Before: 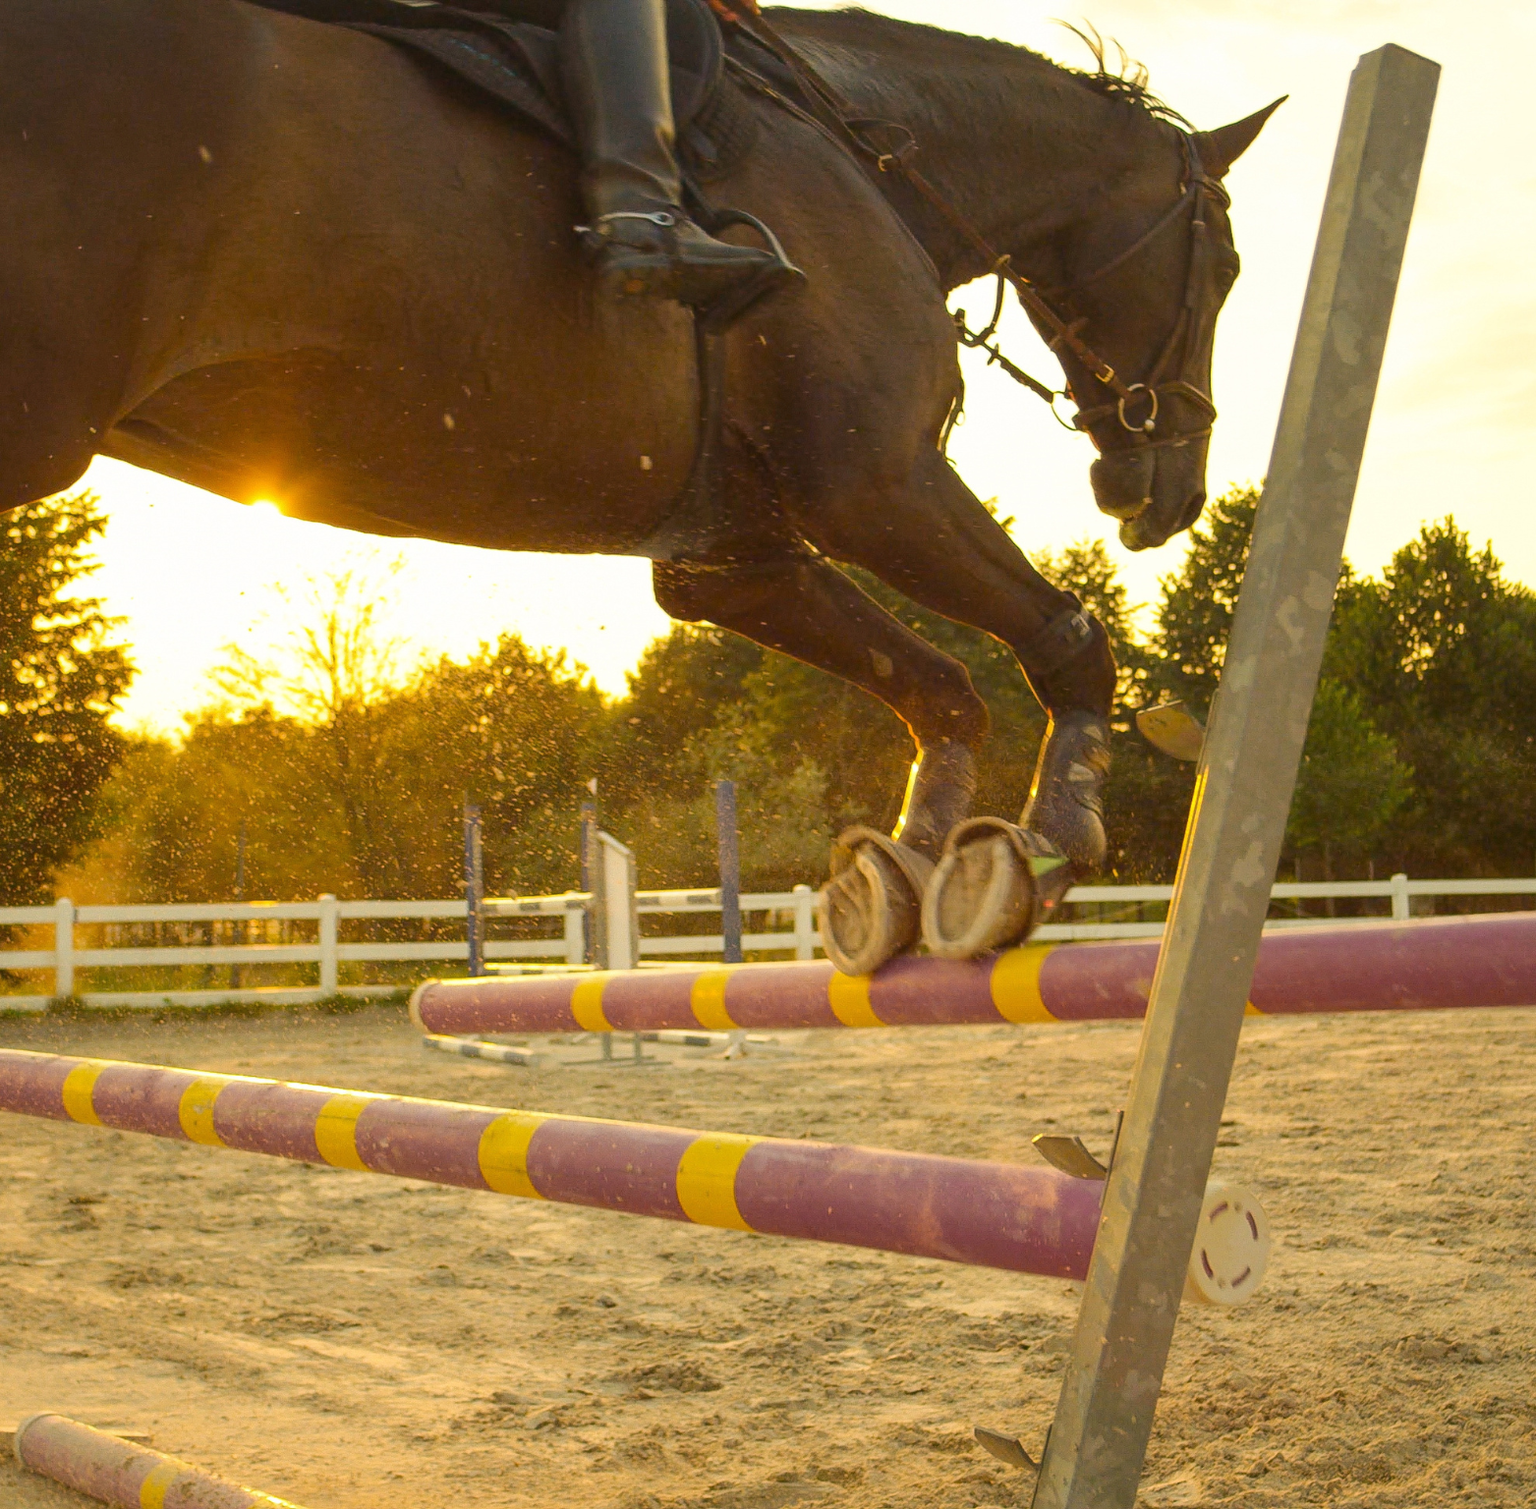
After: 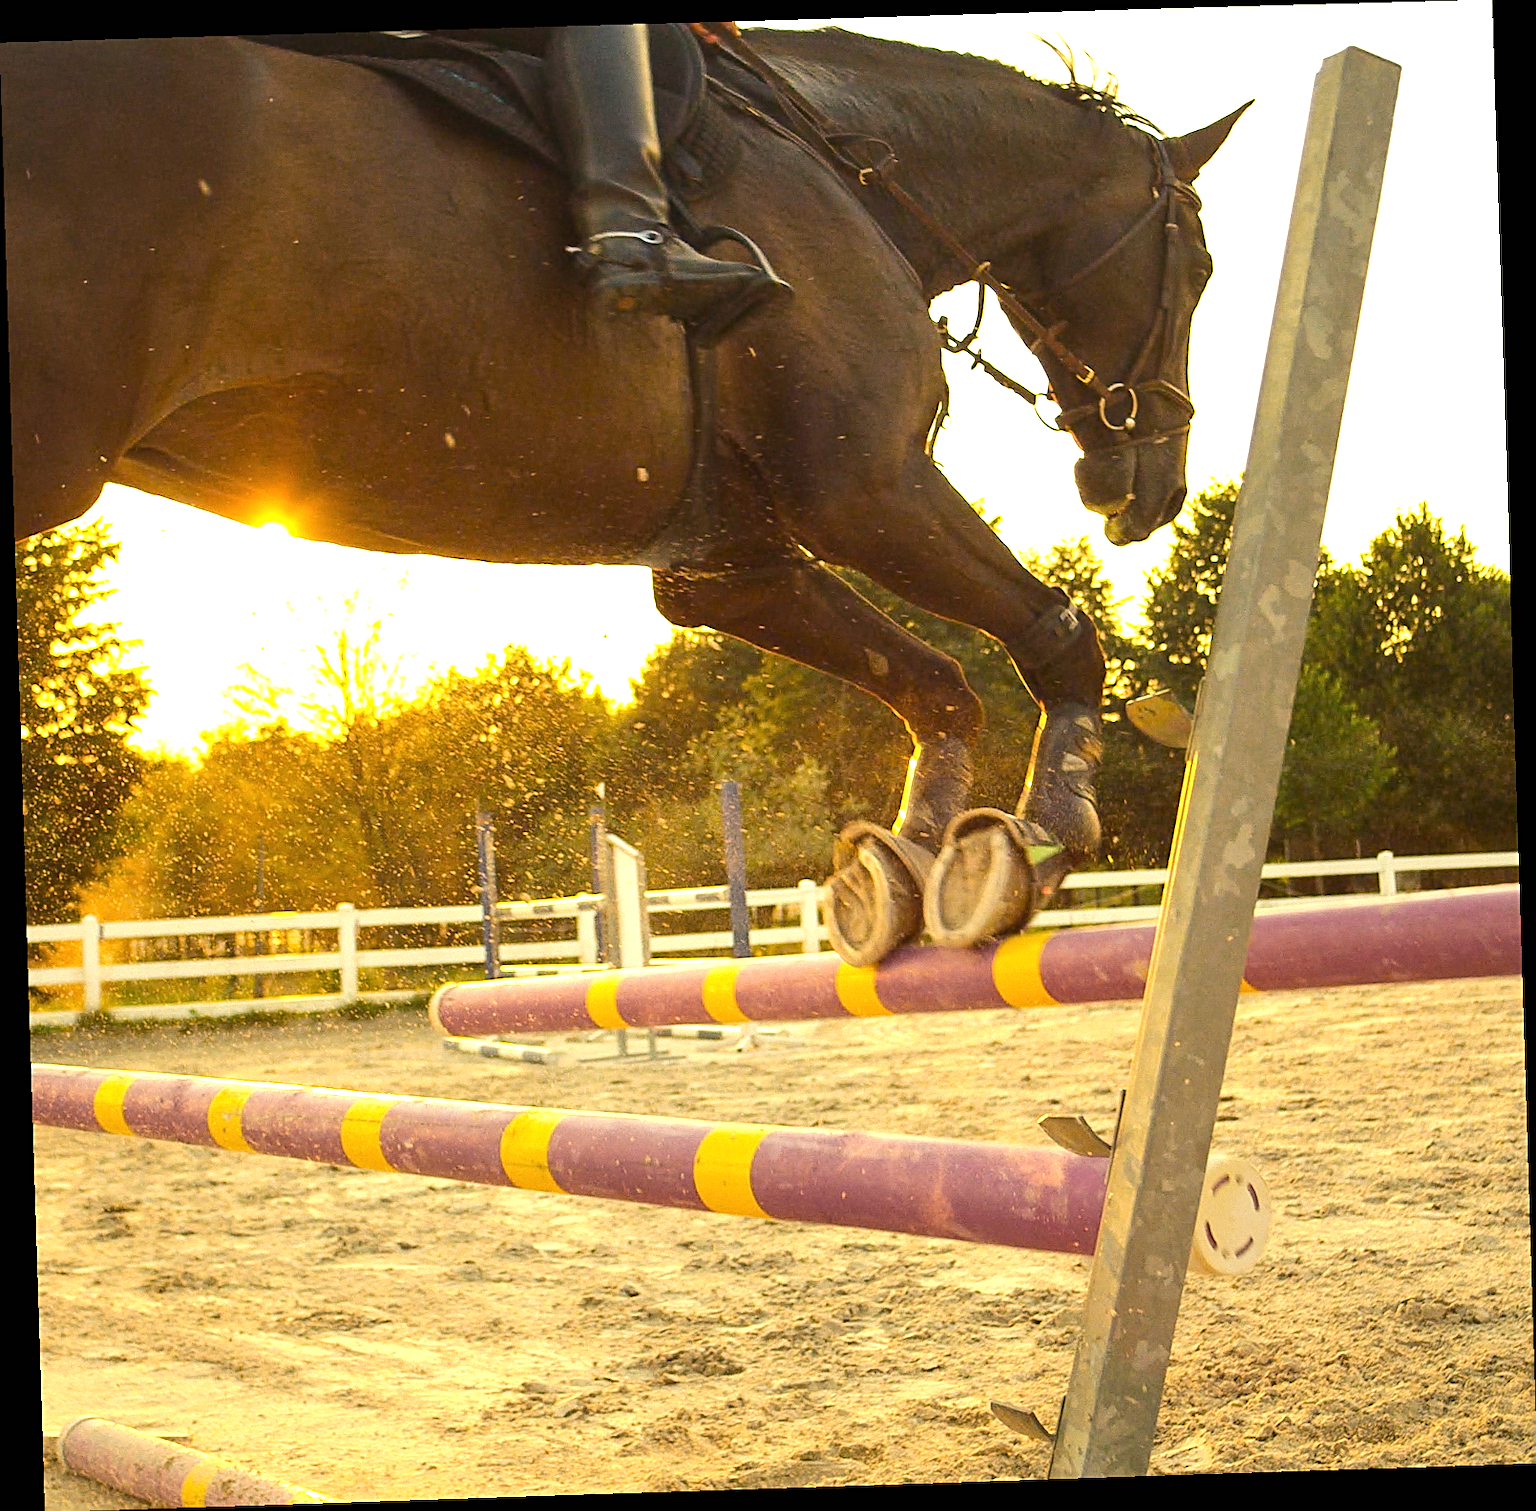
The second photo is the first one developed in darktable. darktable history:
rotate and perspective: rotation -1.77°, lens shift (horizontal) 0.004, automatic cropping off
exposure: black level correction 0, exposure 0.5 EV, compensate exposure bias true, compensate highlight preservation false
tone equalizer: -8 EV -0.417 EV, -7 EV -0.389 EV, -6 EV -0.333 EV, -5 EV -0.222 EV, -3 EV 0.222 EV, -2 EV 0.333 EV, -1 EV 0.389 EV, +0 EV 0.417 EV, edges refinement/feathering 500, mask exposure compensation -1.57 EV, preserve details no
sharpen: on, module defaults
